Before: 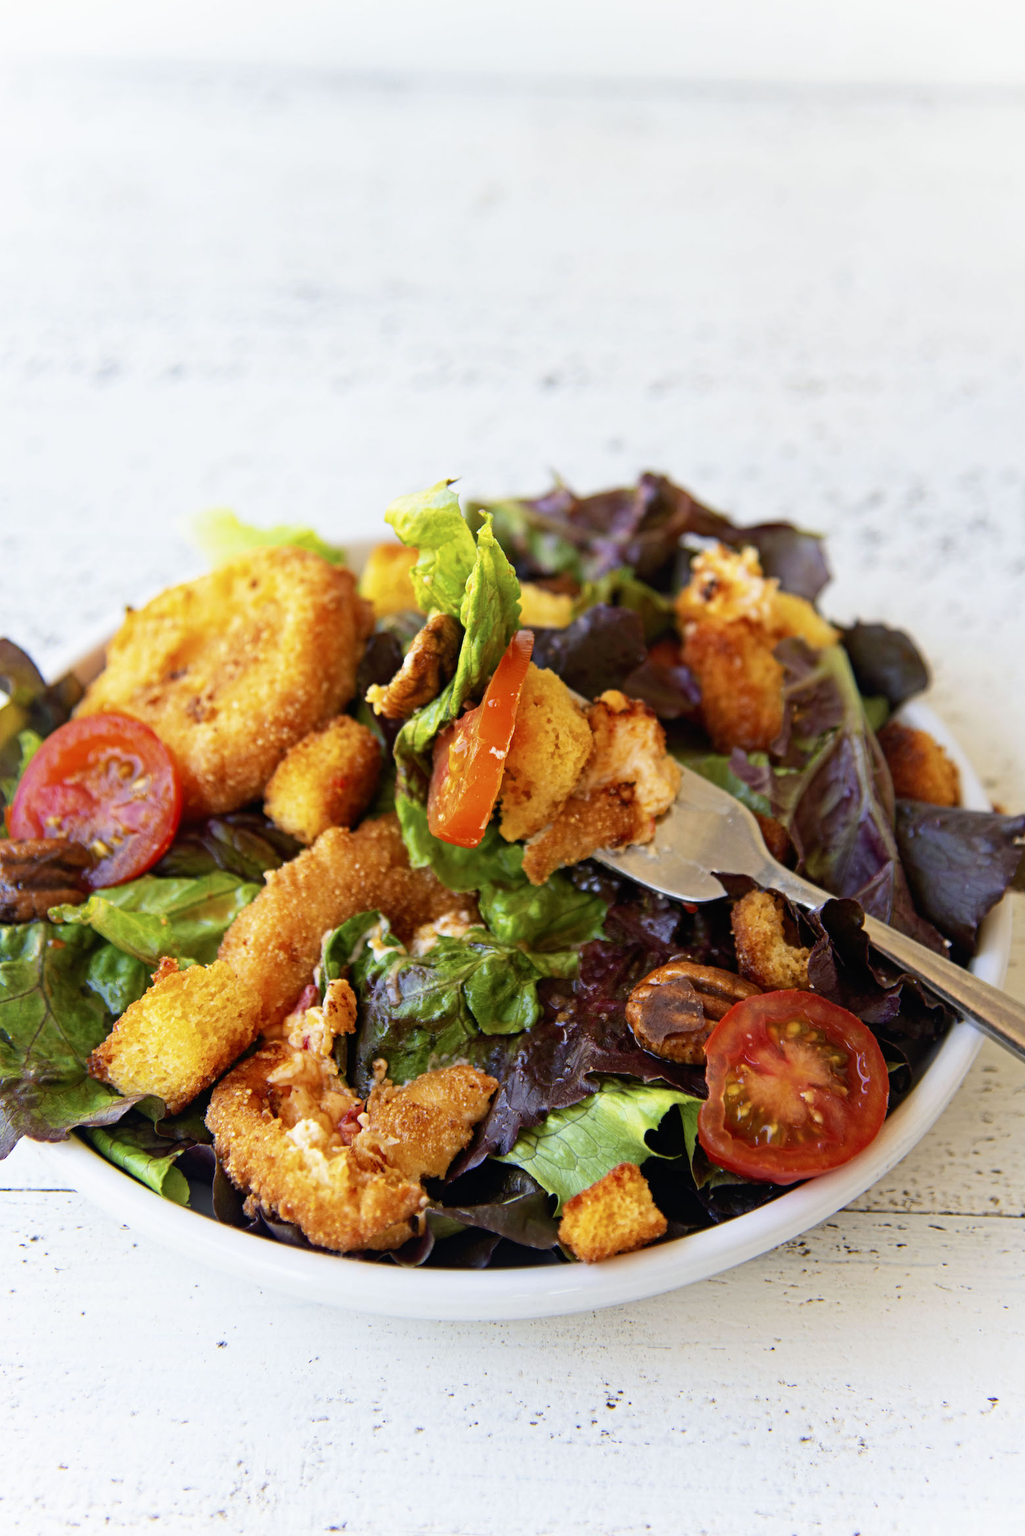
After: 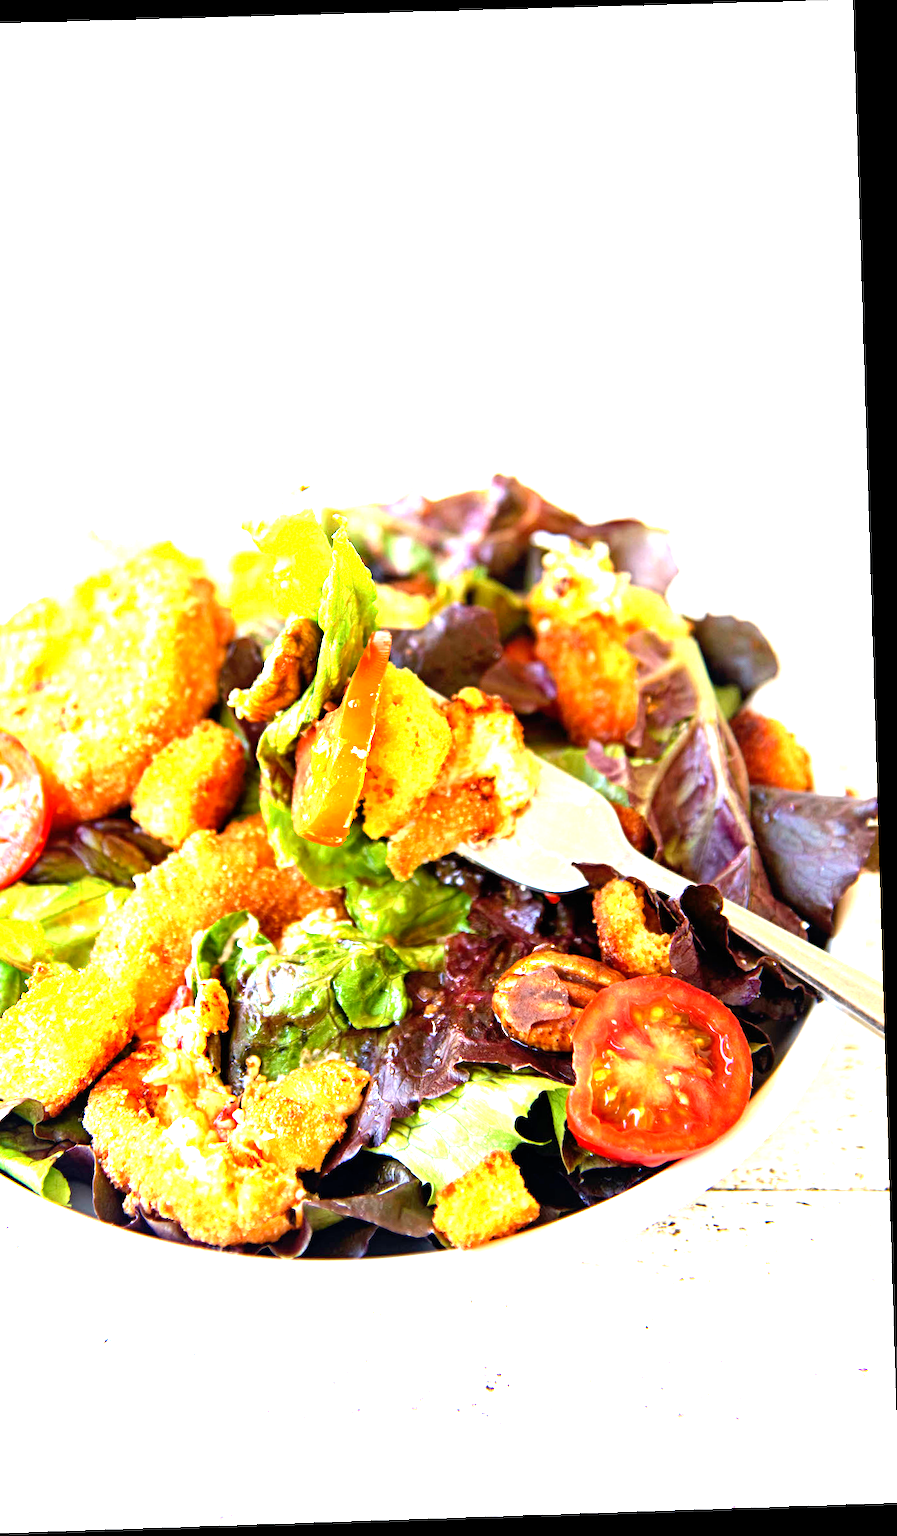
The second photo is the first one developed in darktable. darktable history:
rotate and perspective: rotation -1.77°, lens shift (horizontal) 0.004, automatic cropping off
crop and rotate: left 14.584%
exposure: exposure 2.207 EV, compensate highlight preservation false
